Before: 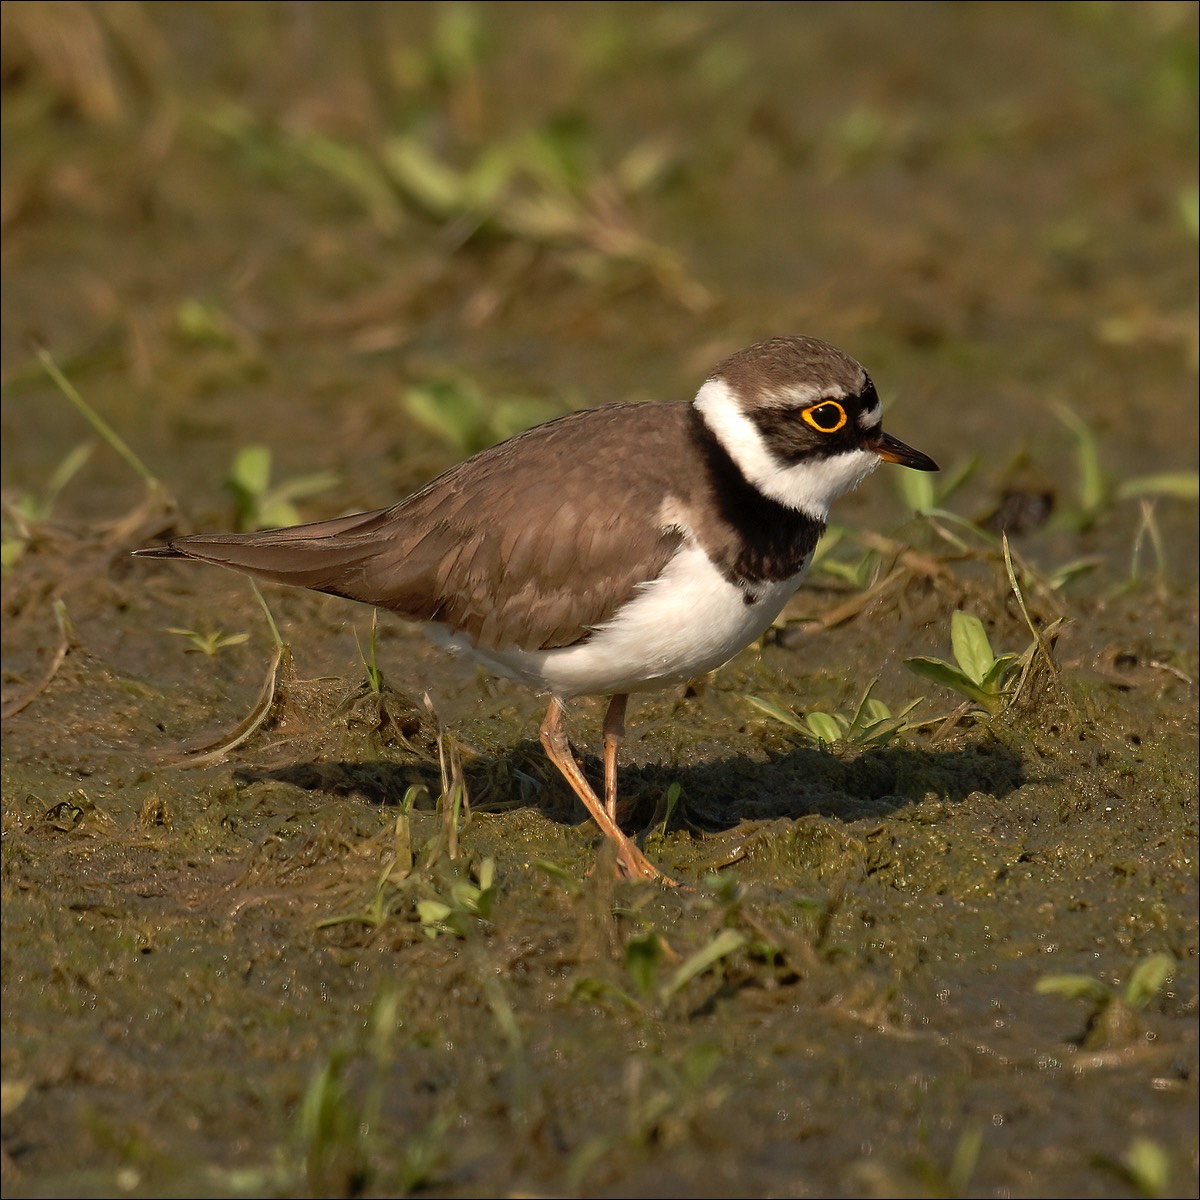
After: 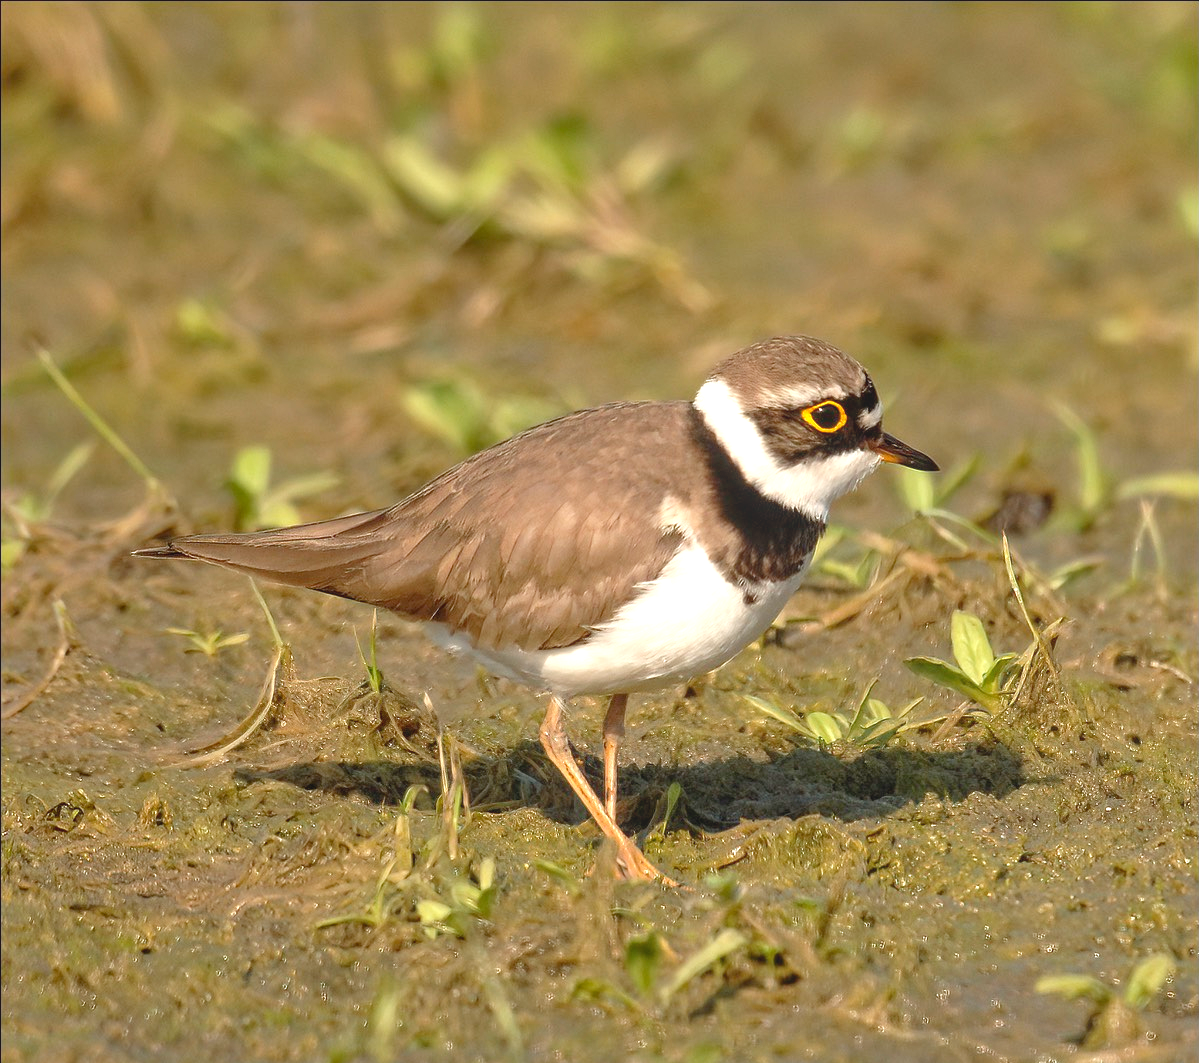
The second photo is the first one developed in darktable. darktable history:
exposure: exposure 1 EV, compensate exposure bias true, compensate highlight preservation false
local contrast: highlights 48%, shadows 5%, detail 98%
crop and rotate: top 0%, bottom 11.351%
